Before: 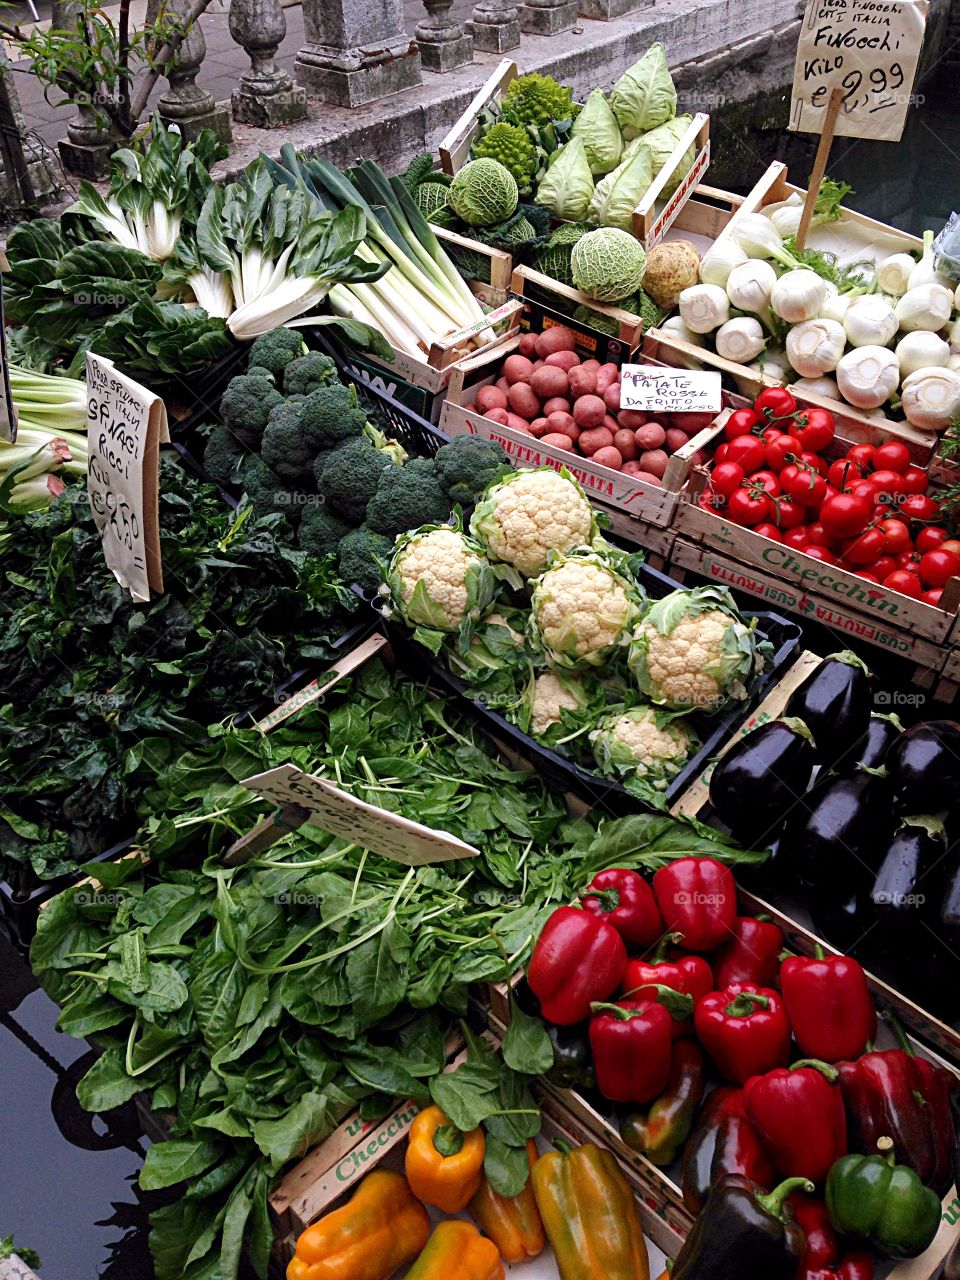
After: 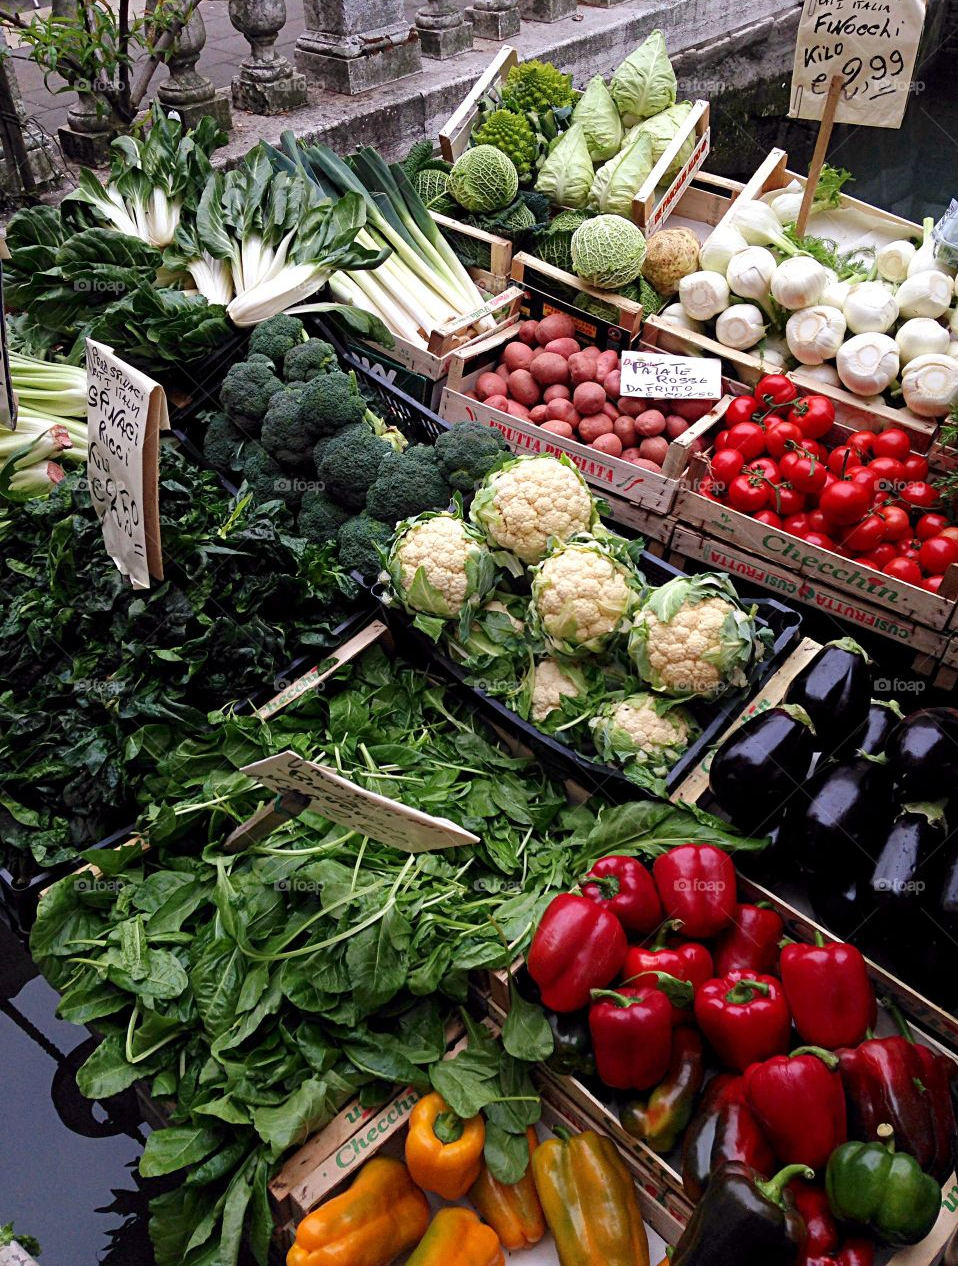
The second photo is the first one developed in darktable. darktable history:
crop: top 1.087%, right 0.12%
